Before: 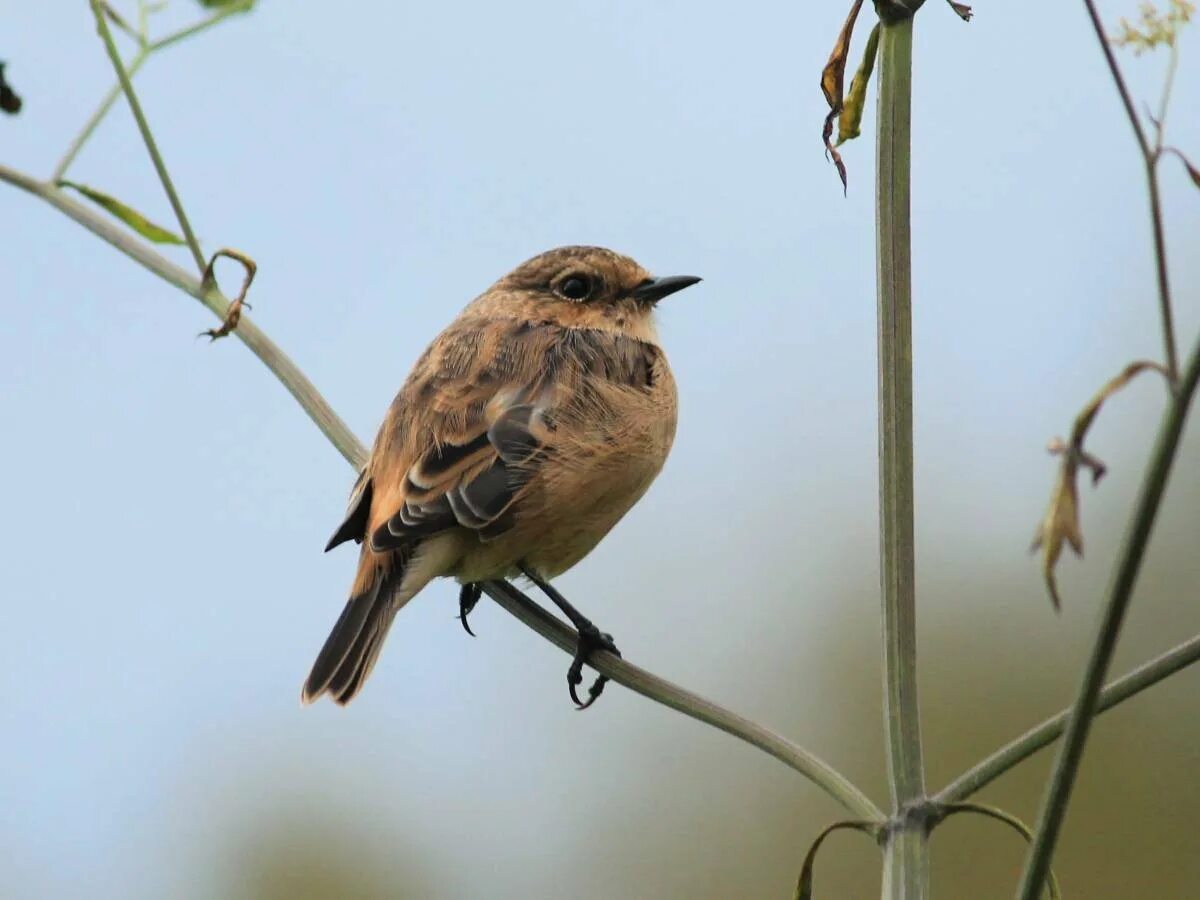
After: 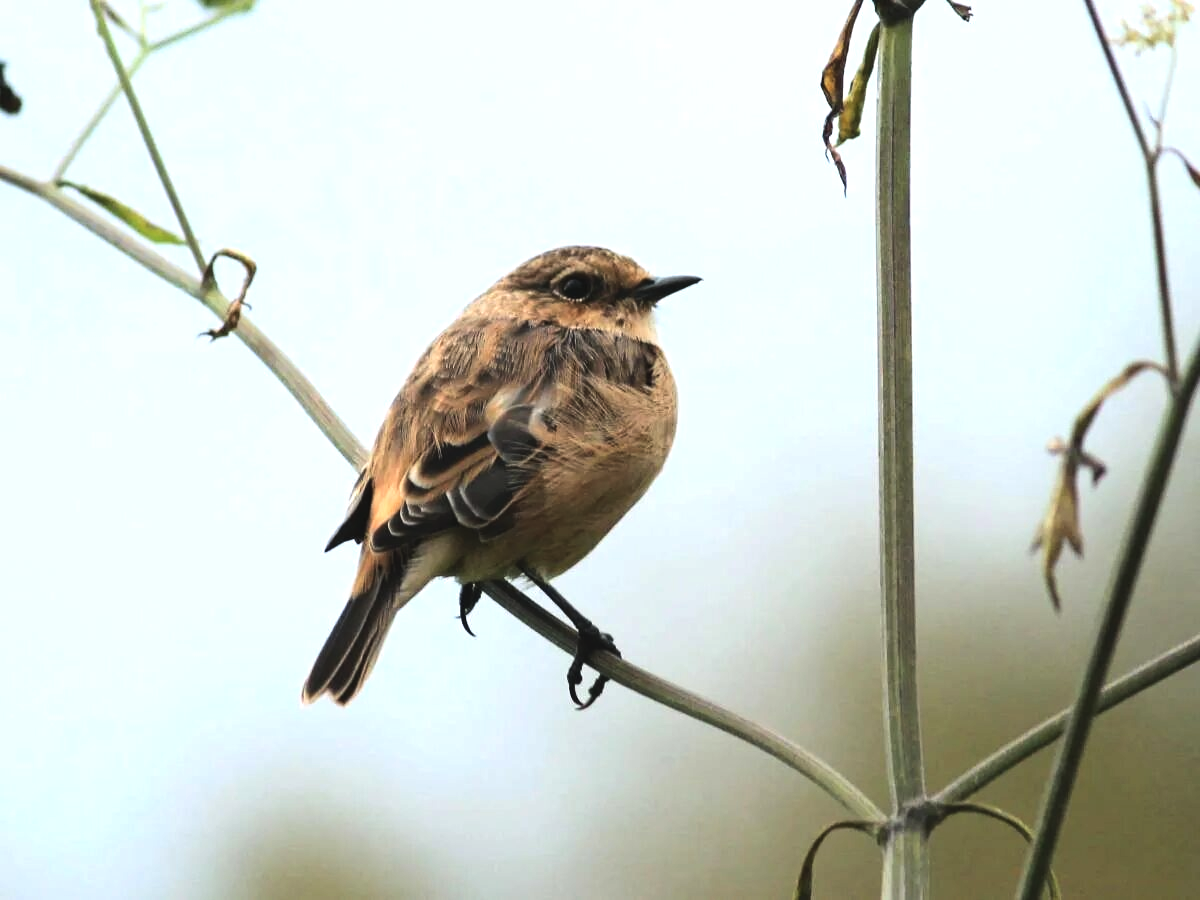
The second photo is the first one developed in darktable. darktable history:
exposure: black level correction -0.008, exposure 0.067 EV, compensate highlight preservation false
tone equalizer: -8 EV -0.75 EV, -7 EV -0.7 EV, -6 EV -0.6 EV, -5 EV -0.4 EV, -3 EV 0.4 EV, -2 EV 0.6 EV, -1 EV 0.7 EV, +0 EV 0.75 EV, edges refinement/feathering 500, mask exposure compensation -1.57 EV, preserve details no
